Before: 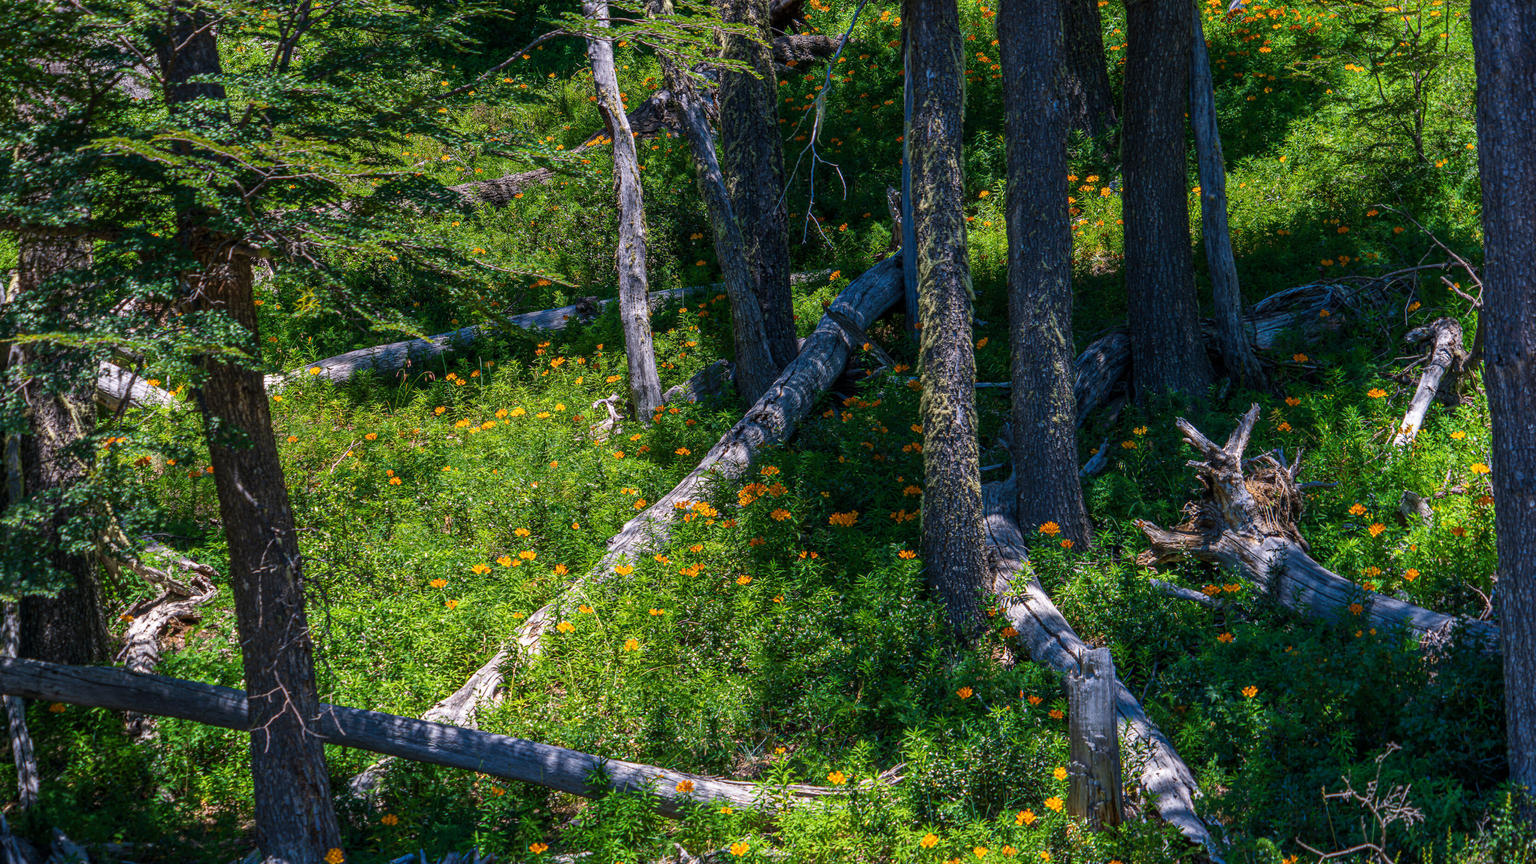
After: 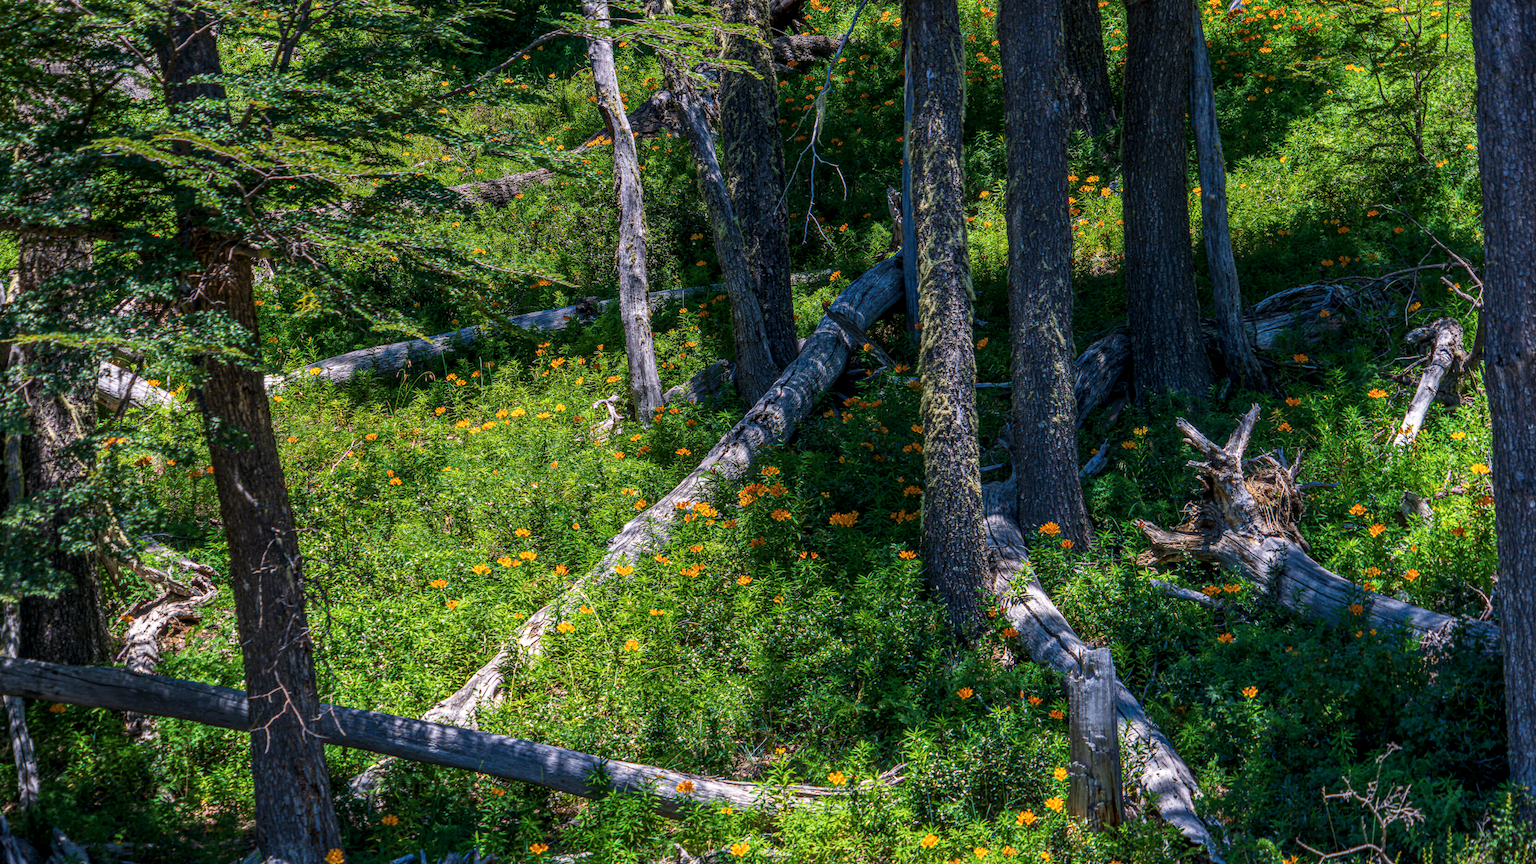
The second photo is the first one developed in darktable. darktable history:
tone equalizer: -7 EV 0.13 EV, smoothing diameter 25%, edges refinement/feathering 10, preserve details guided filter
local contrast: on, module defaults
